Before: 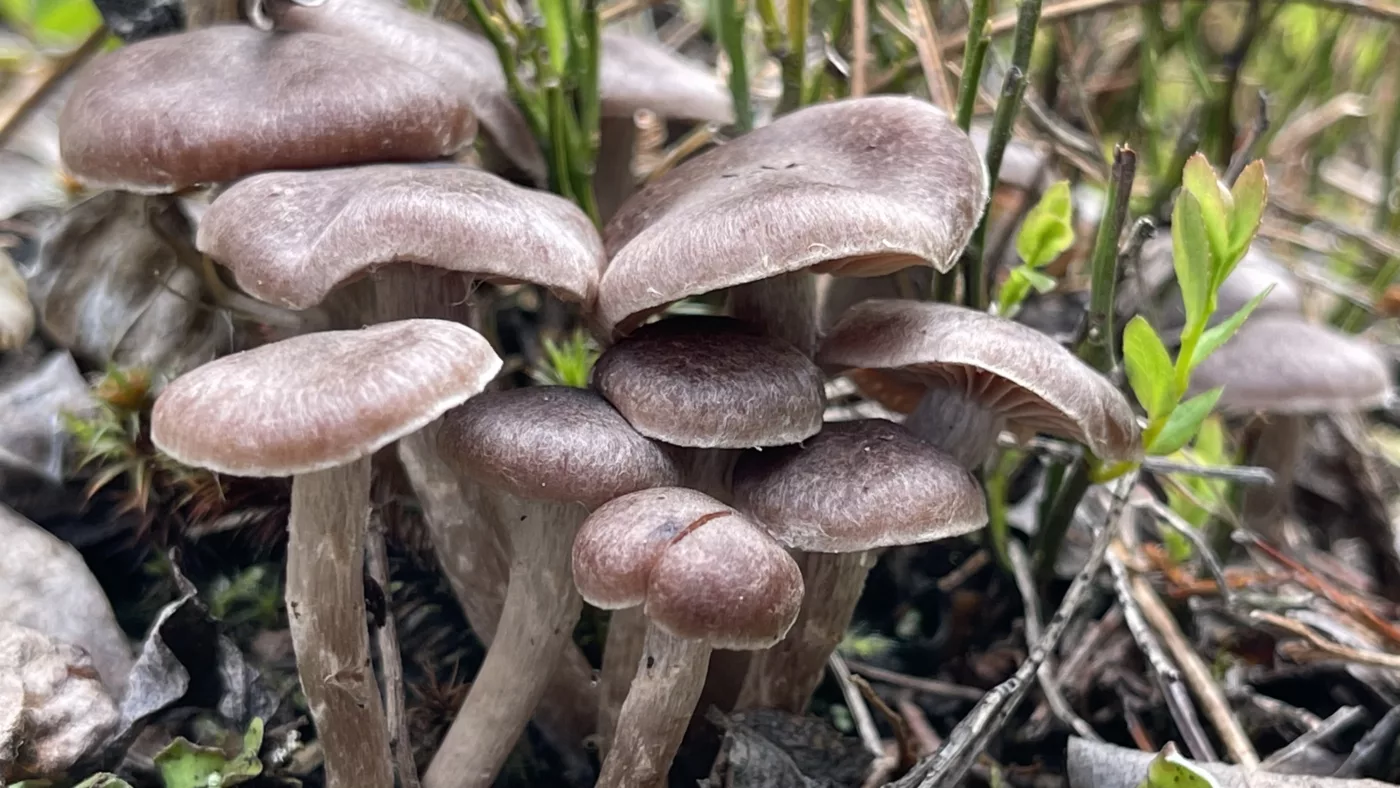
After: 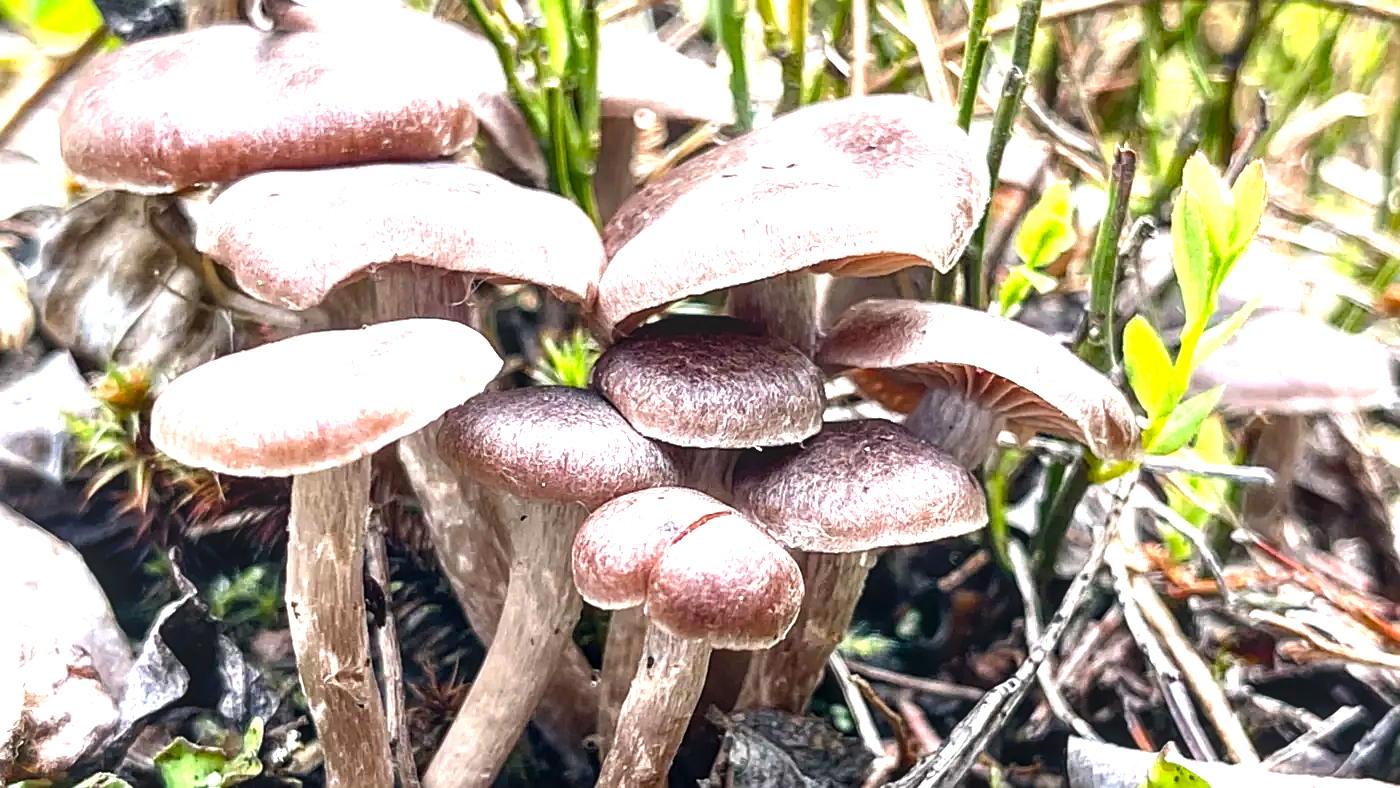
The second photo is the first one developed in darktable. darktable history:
color balance rgb: shadows lift › luminance -20%, power › hue 72.24°, highlights gain › luminance 15%, global offset › hue 171.6°, perceptual saturation grading › global saturation 14.09%, perceptual saturation grading › highlights -25%, perceptual saturation grading › shadows 25%, global vibrance 25%, contrast 10%
sharpen: on, module defaults
vignetting: brightness -0.233, saturation 0.141
exposure: black level correction 0, exposure 1.1 EV, compensate exposure bias true, compensate highlight preservation false
local contrast: on, module defaults
